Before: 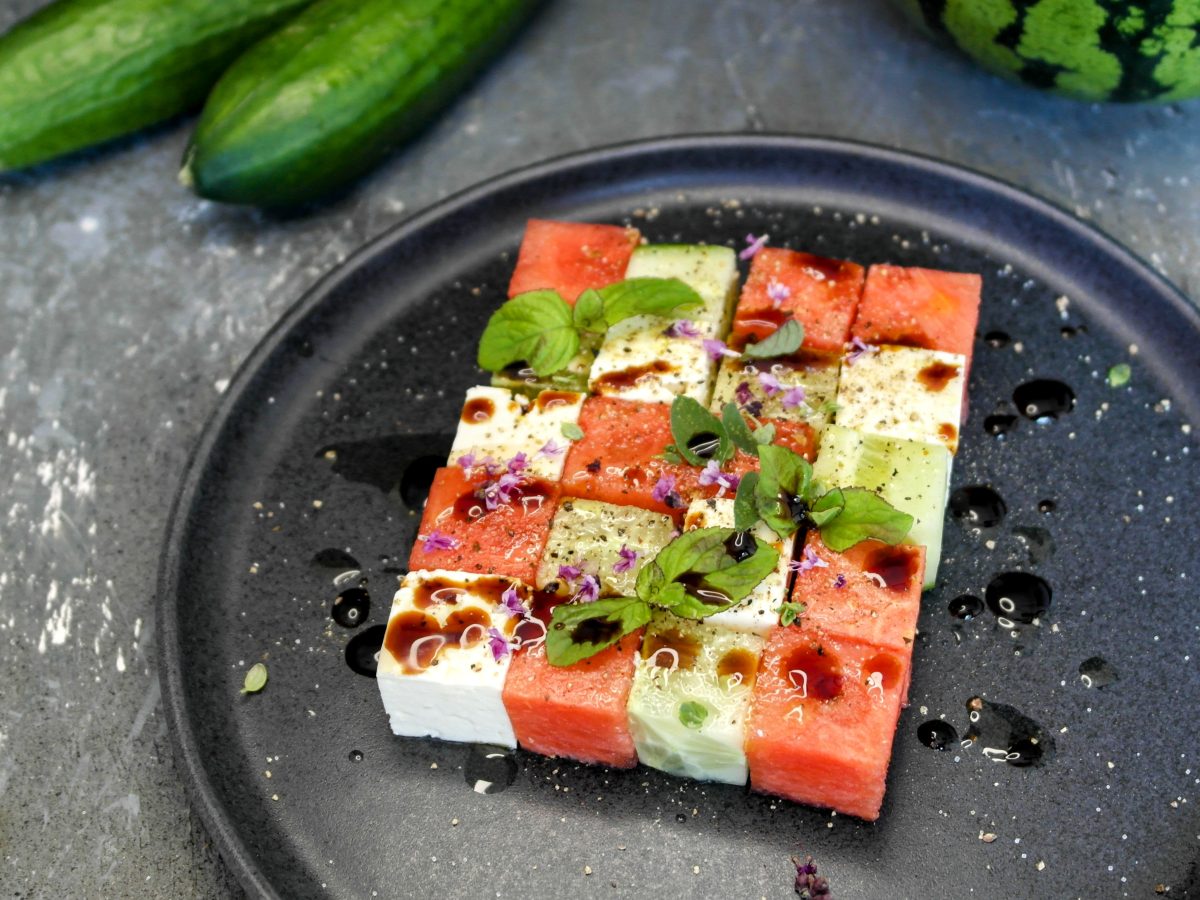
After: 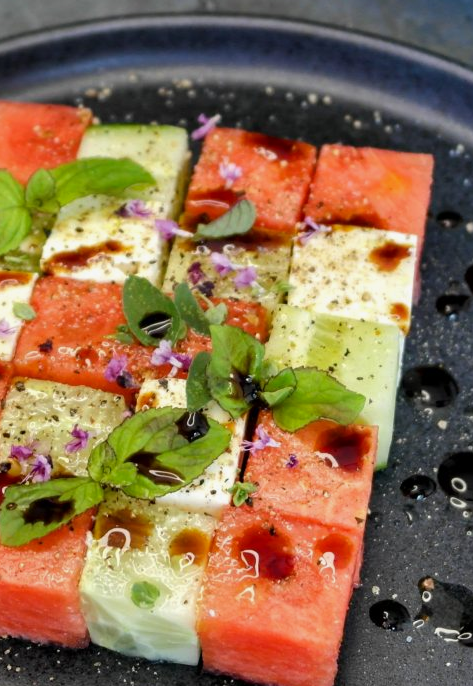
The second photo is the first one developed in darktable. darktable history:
shadows and highlights: shadows -20, white point adjustment -2, highlights -35
crop: left 45.721%, top 13.393%, right 14.118%, bottom 10.01%
